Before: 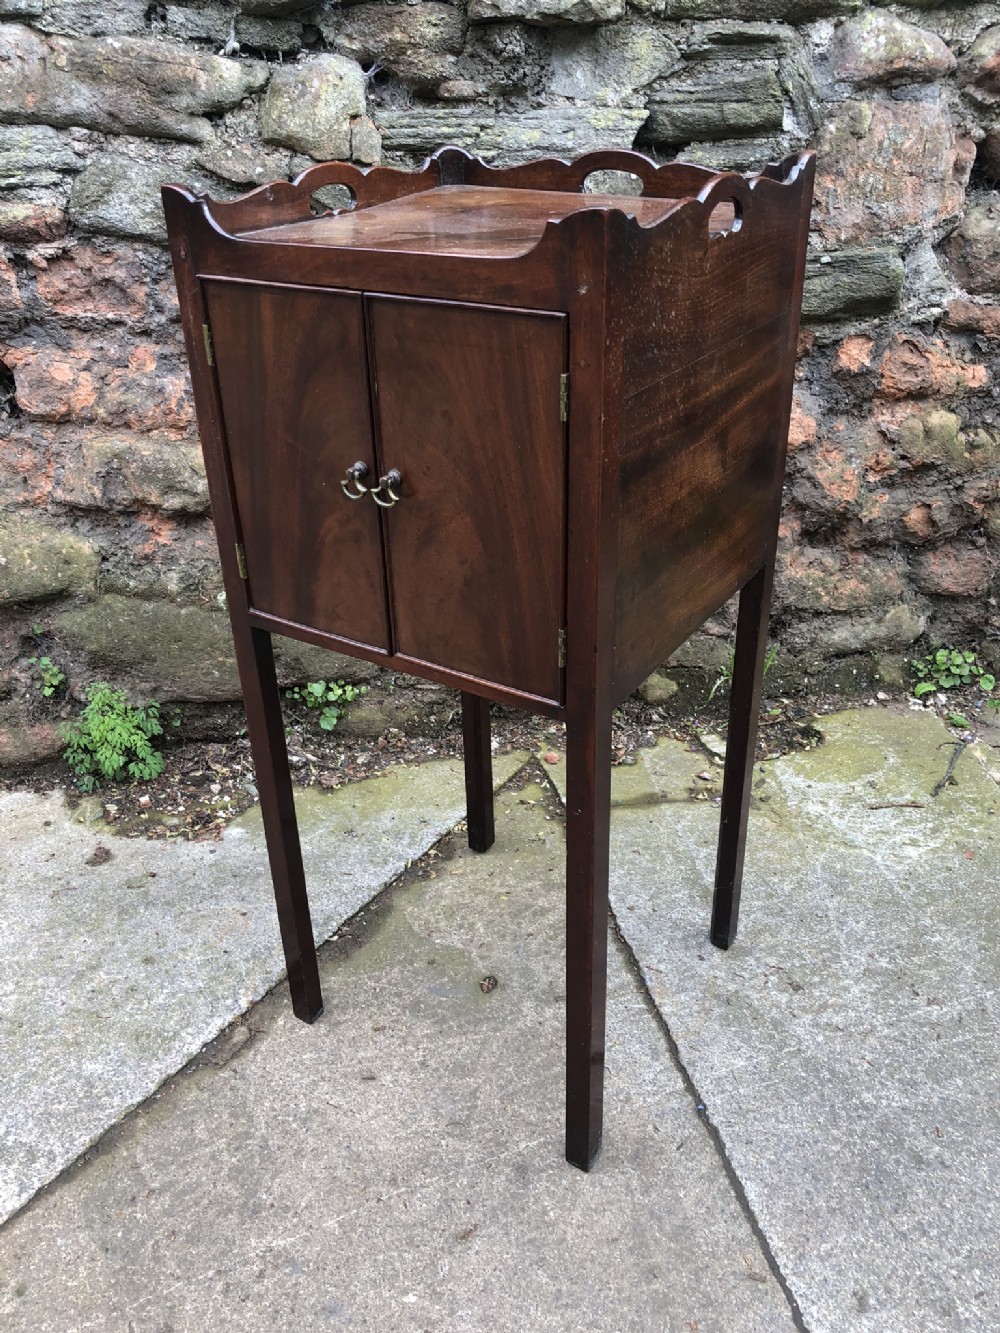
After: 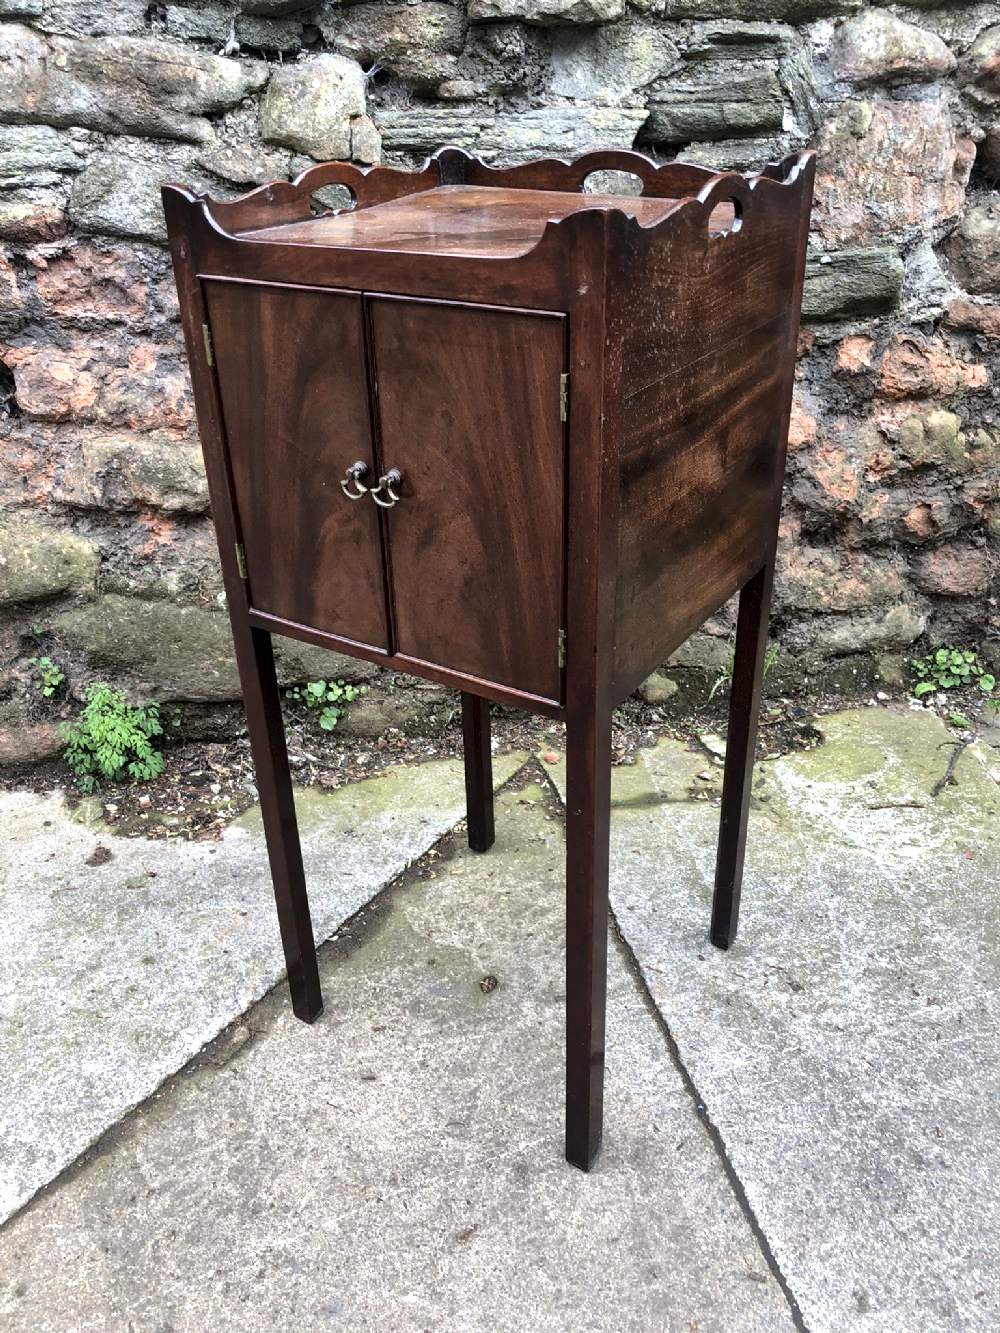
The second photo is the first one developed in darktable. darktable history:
exposure: black level correction 0, exposure 0.302 EV, compensate highlight preservation false
local contrast: mode bilateral grid, contrast 20, coarseness 50, detail 161%, midtone range 0.2
